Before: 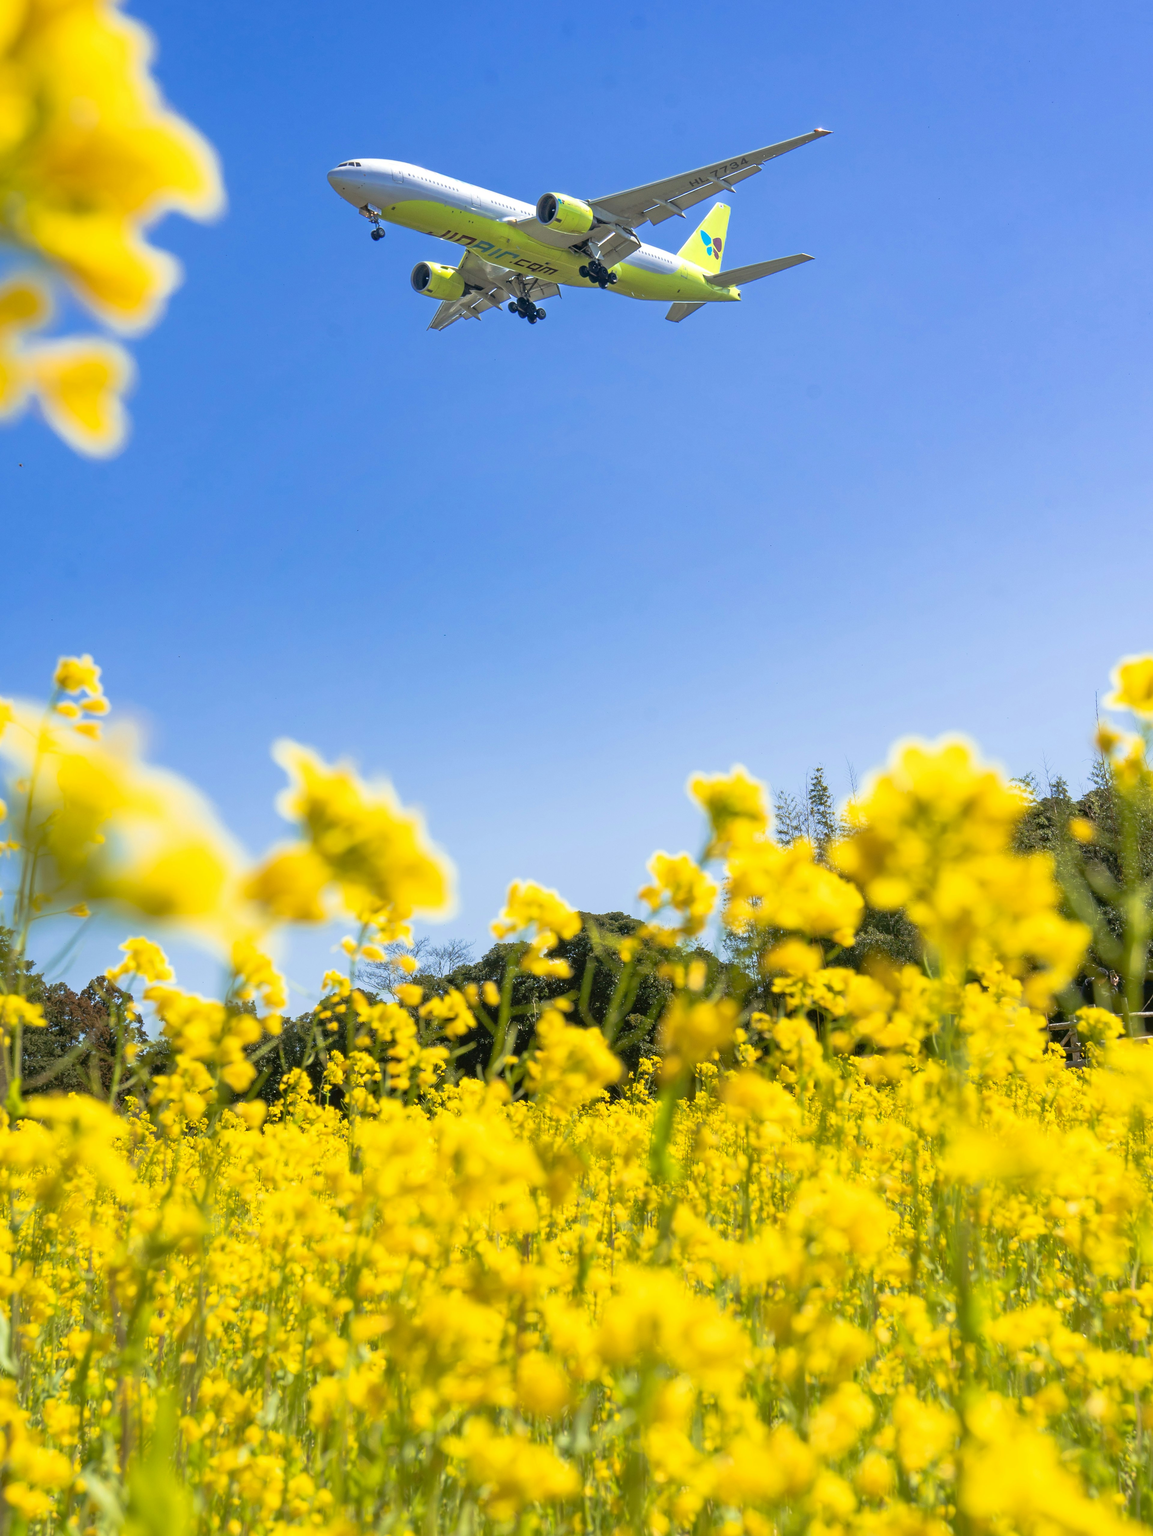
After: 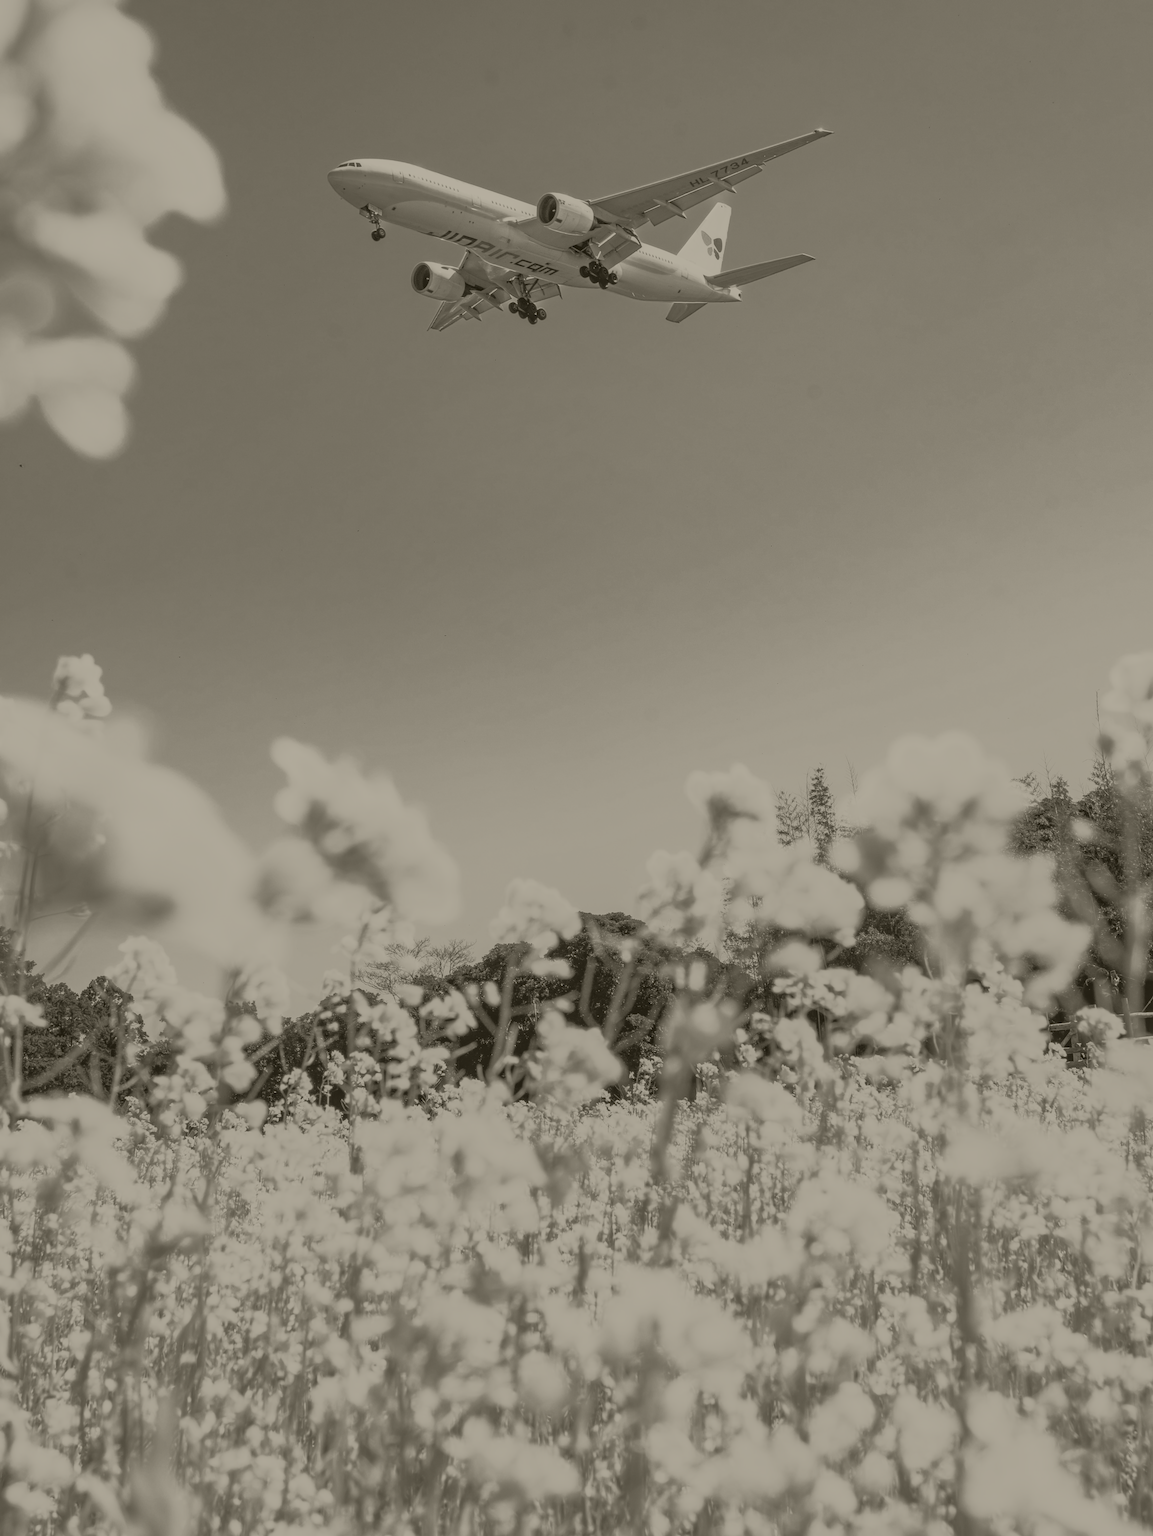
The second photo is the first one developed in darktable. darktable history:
colorize: hue 41.44°, saturation 22%, source mix 60%, lightness 10.61%
color calibration: x 0.37, y 0.377, temperature 4289.93 K
tone curve: curves: ch0 [(0, 0) (0.105, 0.08) (0.195, 0.18) (0.283, 0.288) (0.384, 0.419) (0.485, 0.531) (0.638, 0.69) (0.795, 0.879) (1, 0.977)]; ch1 [(0, 0) (0.161, 0.092) (0.35, 0.33) (0.379, 0.401) (0.456, 0.469) (0.498, 0.503) (0.531, 0.537) (0.596, 0.621) (0.635, 0.655) (1, 1)]; ch2 [(0, 0) (0.371, 0.362) (0.437, 0.437) (0.483, 0.484) (0.53, 0.515) (0.56, 0.58) (0.622, 0.606) (1, 1)], color space Lab, independent channels, preserve colors none
local contrast: on, module defaults
